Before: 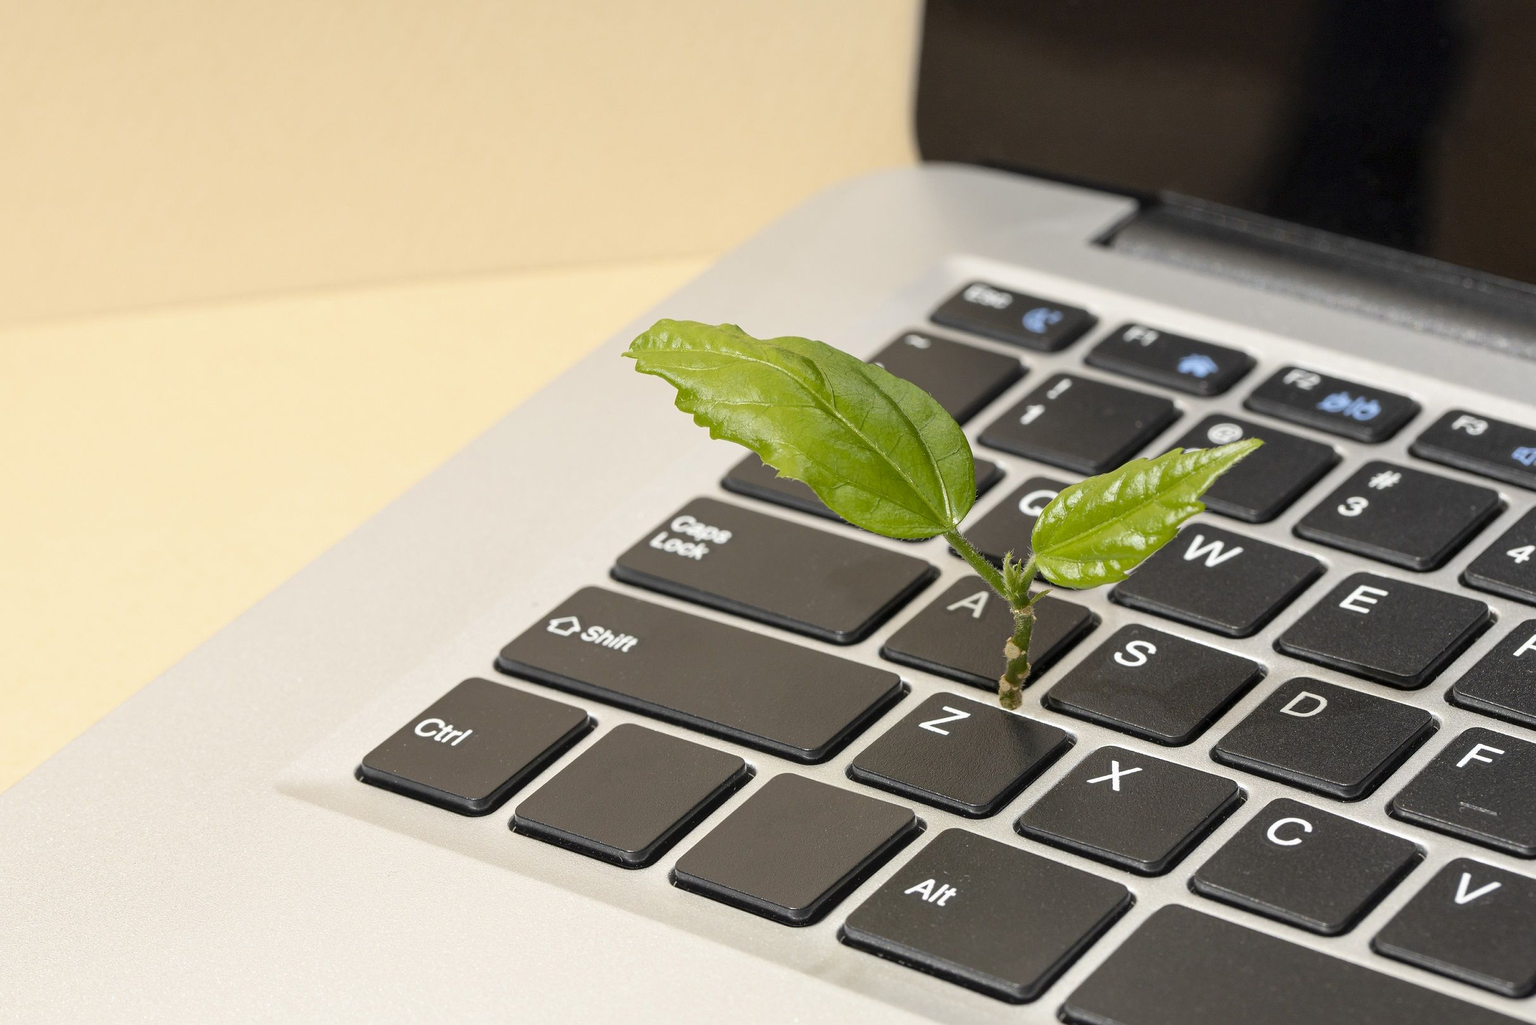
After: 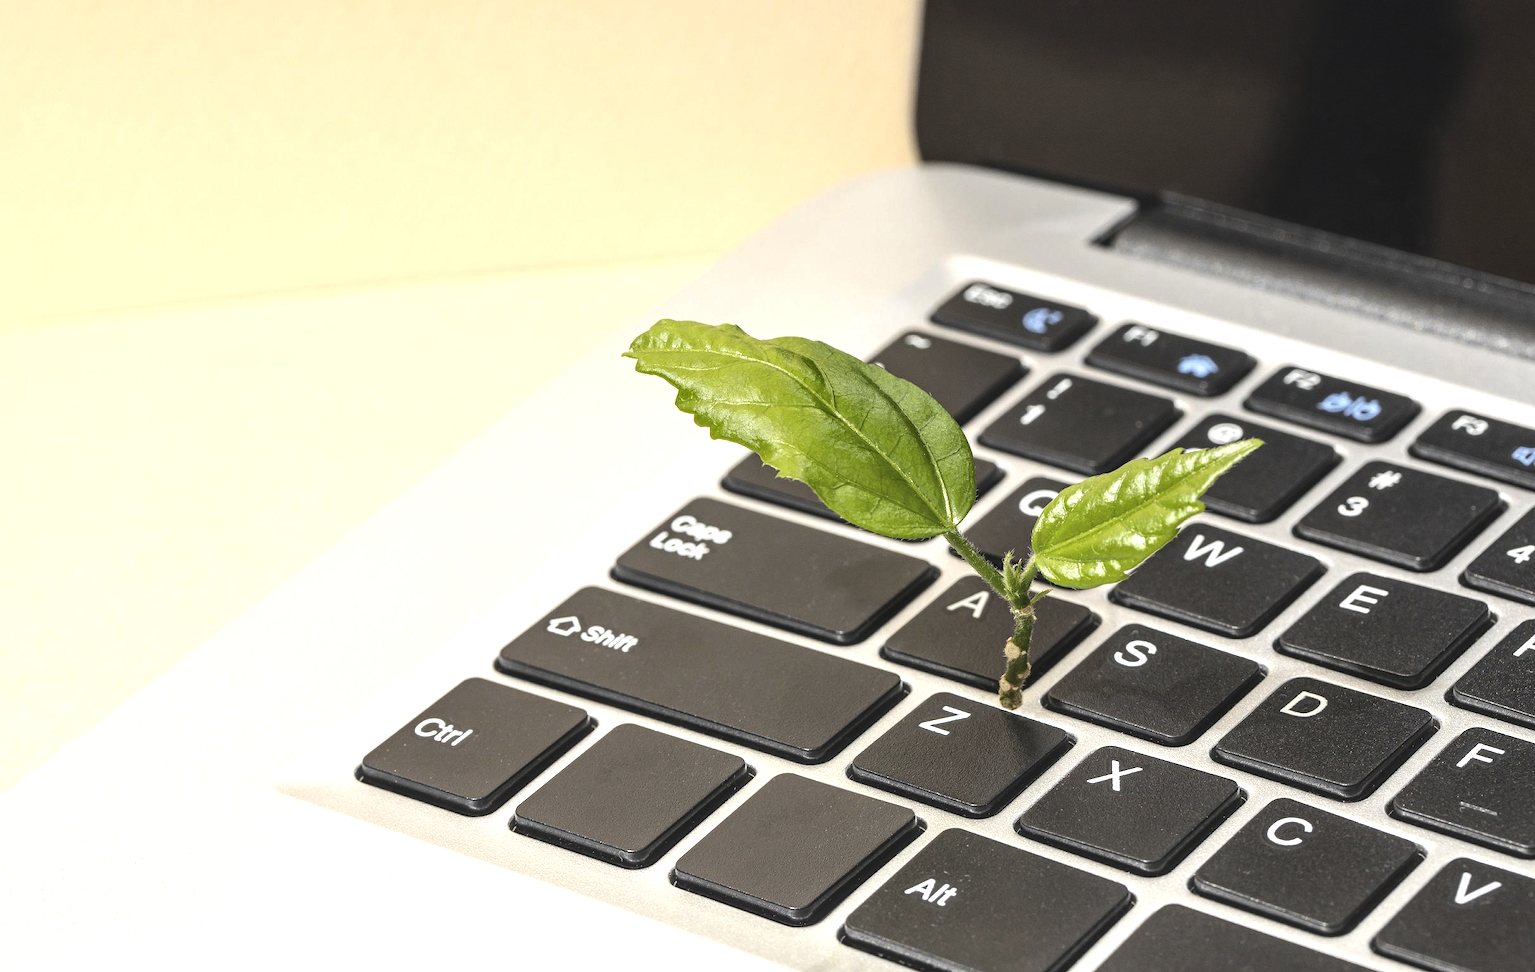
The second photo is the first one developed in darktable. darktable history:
local contrast: detail 130%
crop and rotate: top 0%, bottom 5.097%
exposure: black level correction -0.015, exposure -0.125 EV, compensate highlight preservation false
tone equalizer: -8 EV -0.75 EV, -7 EV -0.7 EV, -6 EV -0.6 EV, -5 EV -0.4 EV, -3 EV 0.4 EV, -2 EV 0.6 EV, -1 EV 0.7 EV, +0 EV 0.75 EV, edges refinement/feathering 500, mask exposure compensation -1.57 EV, preserve details no
